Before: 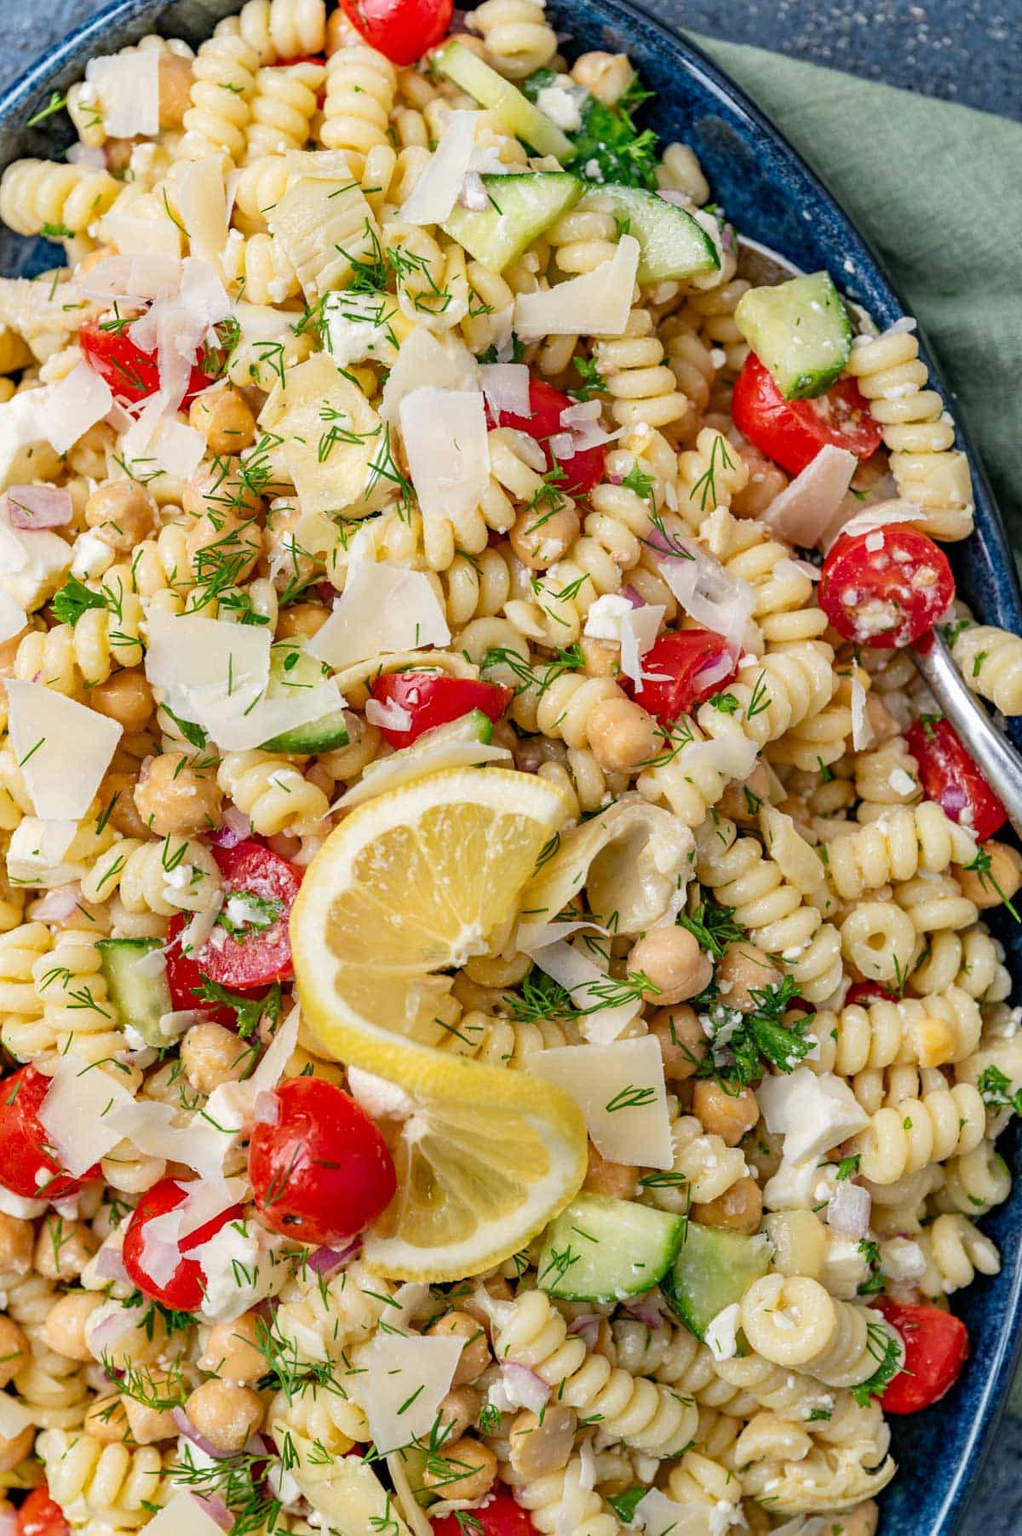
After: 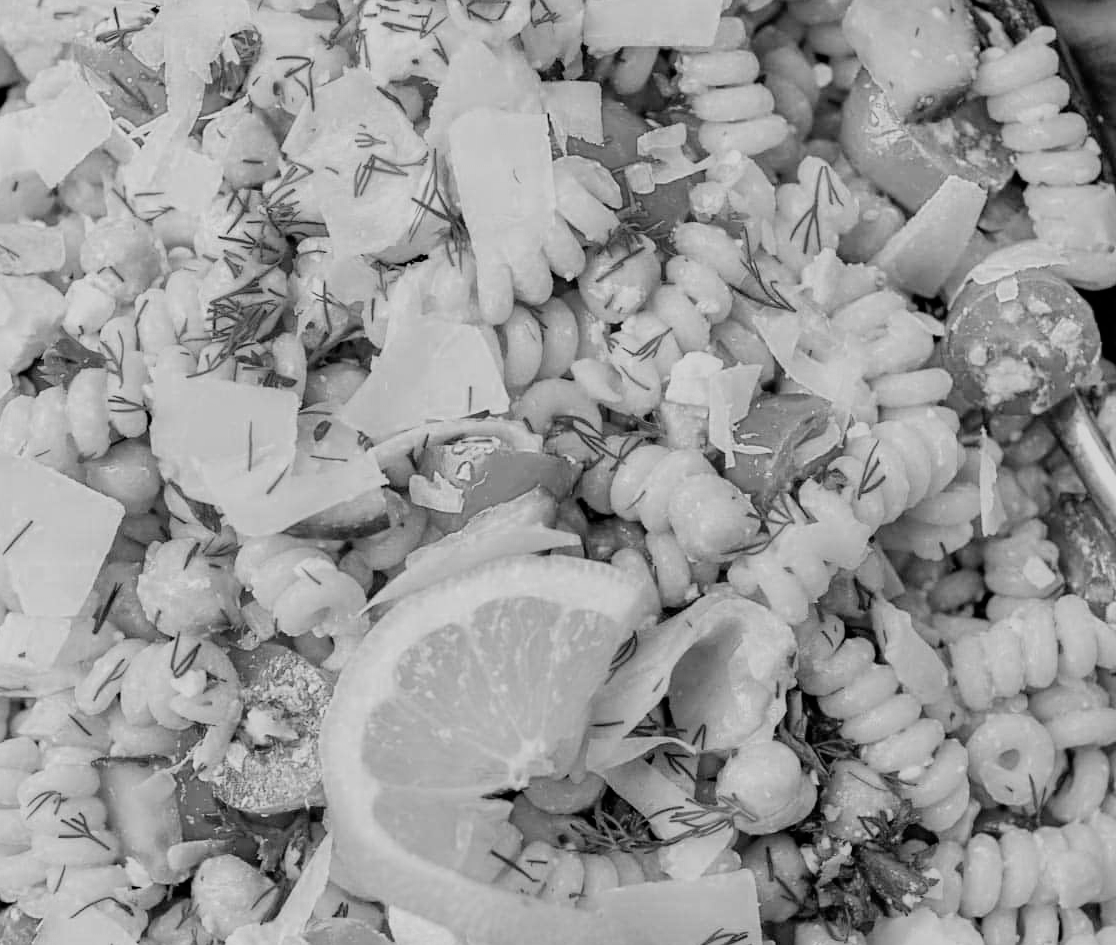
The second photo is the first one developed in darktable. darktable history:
crop: left 1.744%, top 19.225%, right 5.069%, bottom 28.357%
color zones: curves: ch0 [(0.004, 0.588) (0.116, 0.636) (0.259, 0.476) (0.423, 0.464) (0.75, 0.5)]; ch1 [(0, 0) (0.143, 0) (0.286, 0) (0.429, 0) (0.571, 0) (0.714, 0) (0.857, 0)]
tone equalizer: on, module defaults
filmic rgb: black relative exposure -7.65 EV, white relative exposure 4.56 EV, hardness 3.61, color science v6 (2022)
